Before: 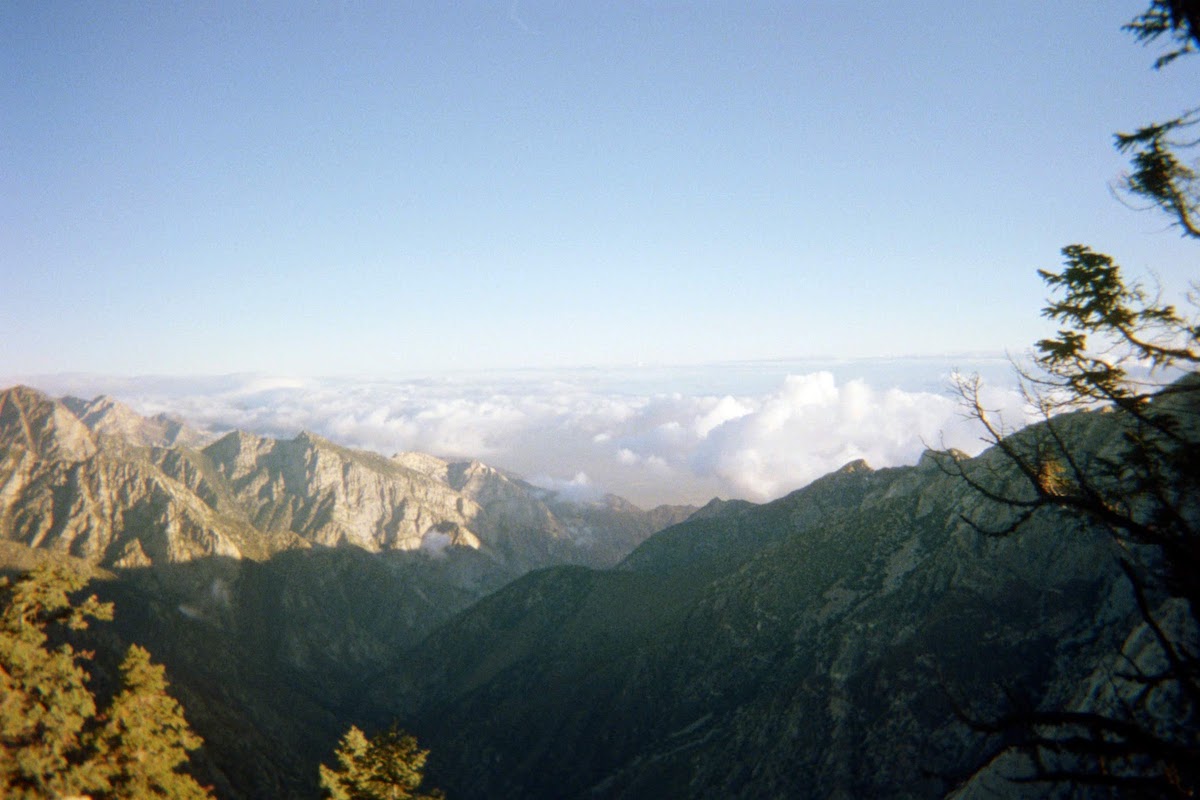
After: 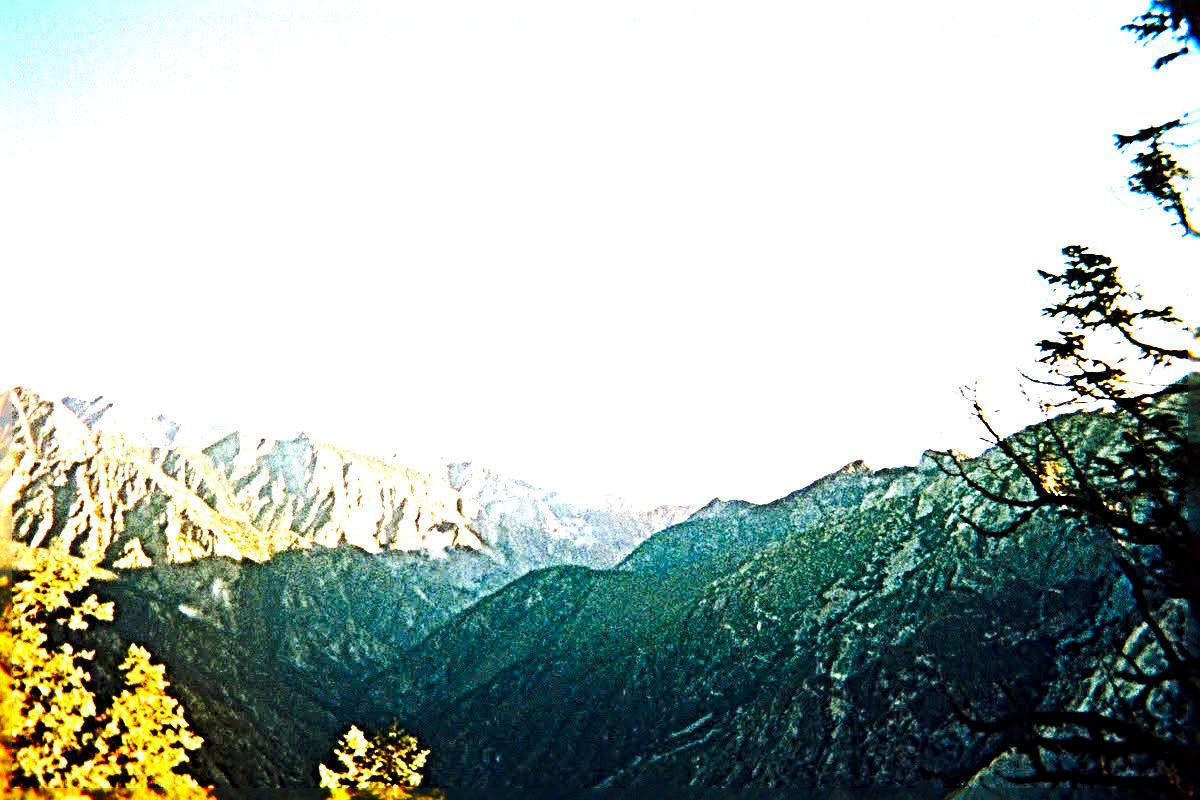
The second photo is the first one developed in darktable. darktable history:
sharpen: radius 6.257, amount 1.804, threshold 0.152
base curve: curves: ch0 [(0, 0) (0.028, 0.03) (0.121, 0.232) (0.46, 0.748) (0.859, 0.968) (1, 1)], preserve colors none
contrast brightness saturation: brightness -0.017, saturation 0.34
levels: levels [0, 0.352, 0.703]
